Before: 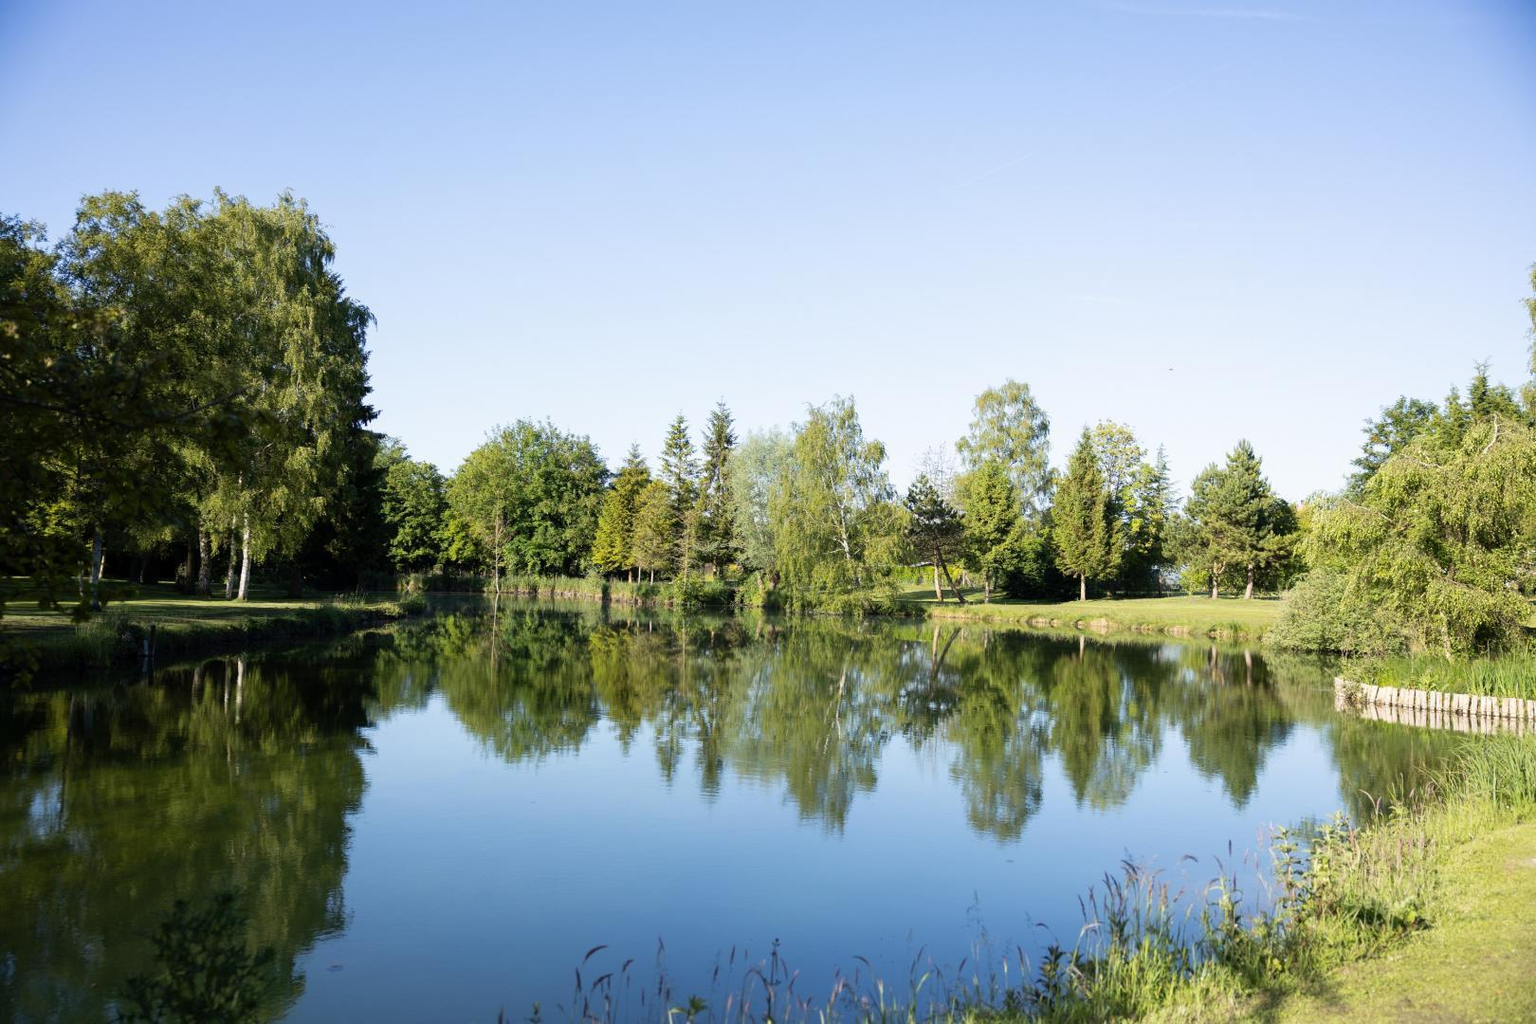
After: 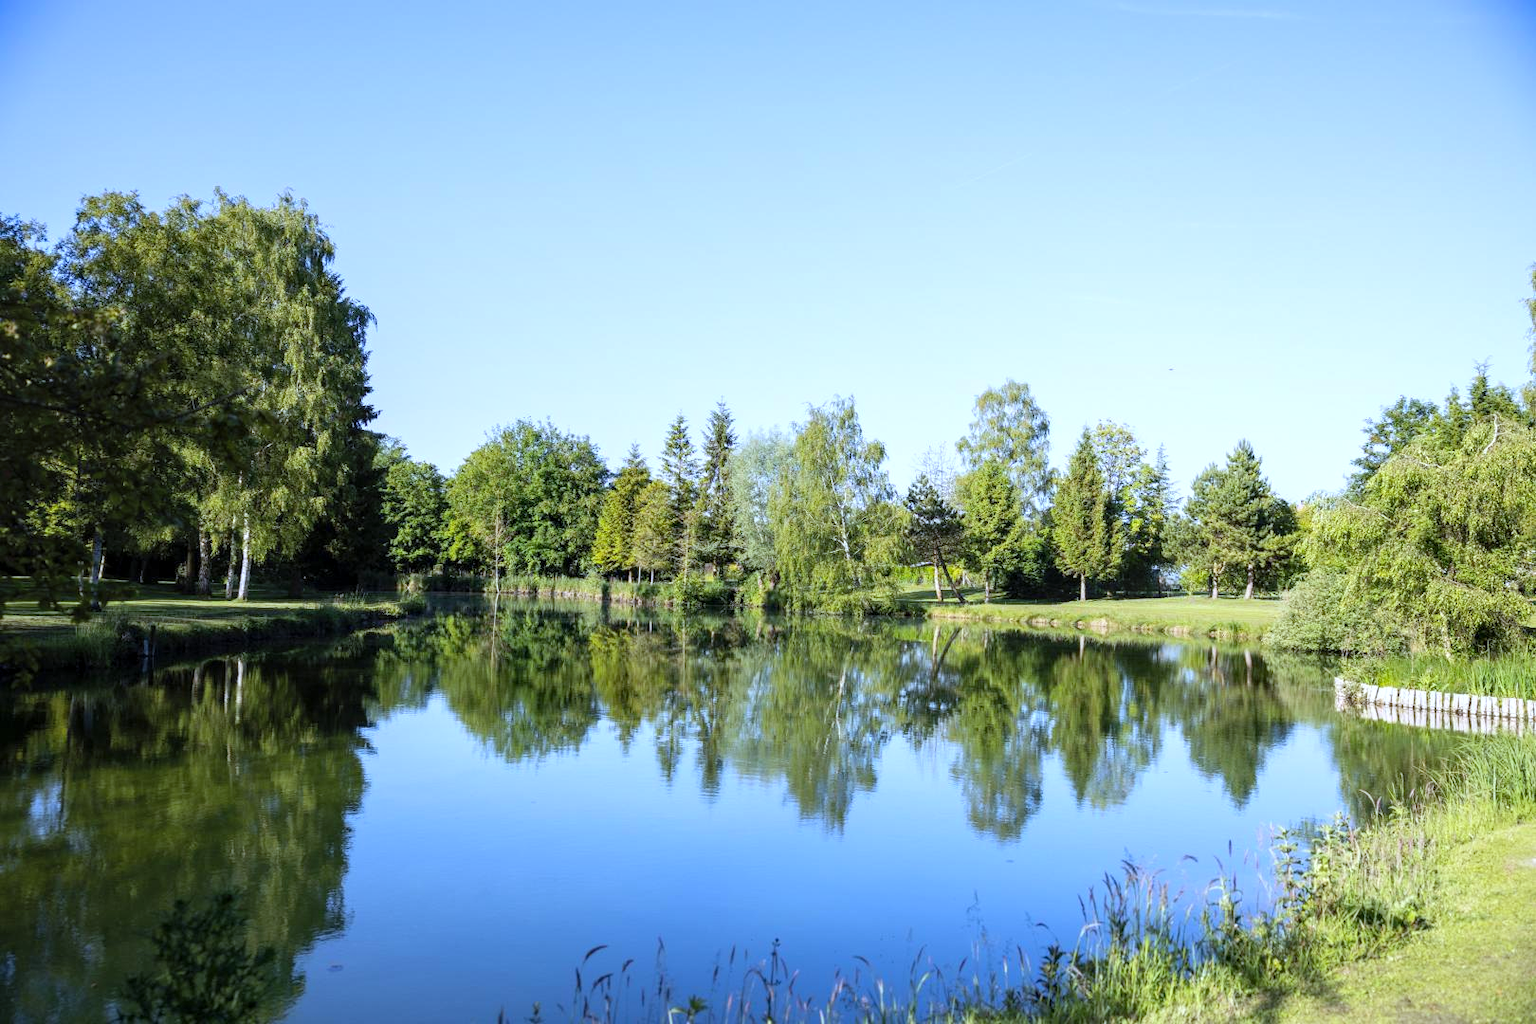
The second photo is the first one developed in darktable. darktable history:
local contrast: on, module defaults
white balance: red 0.948, green 1.02, blue 1.176
contrast brightness saturation: contrast 0.03, brightness 0.06, saturation 0.13
